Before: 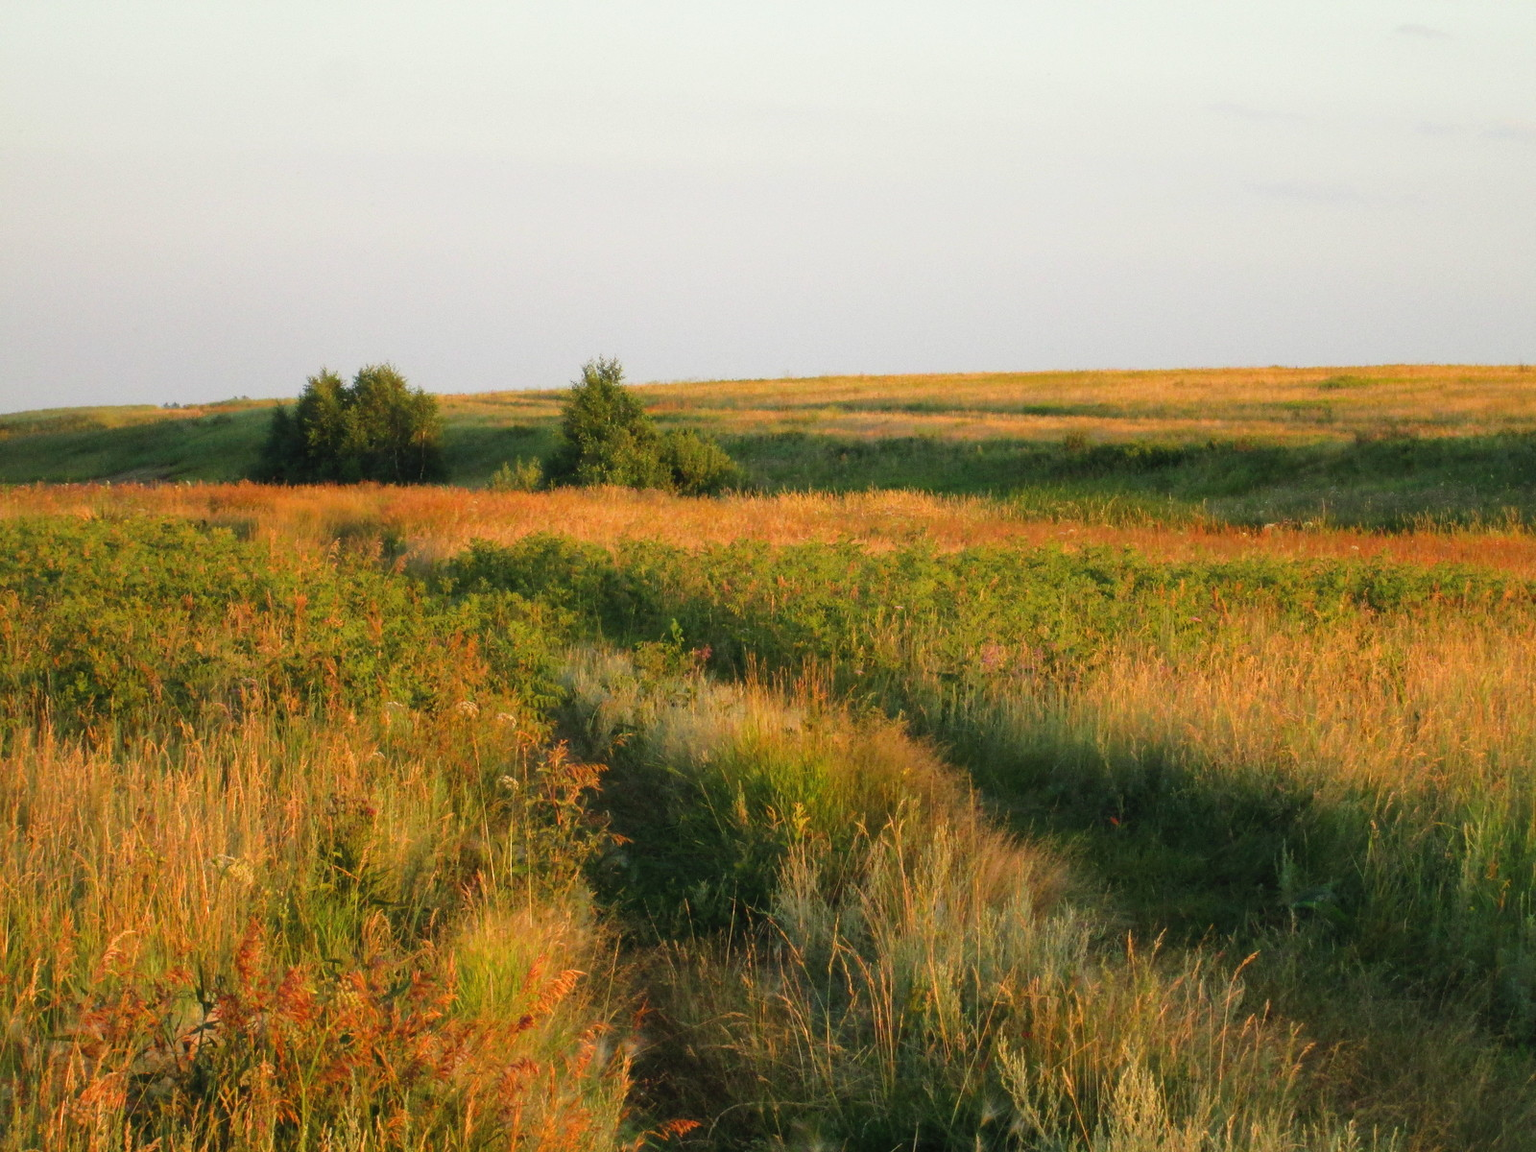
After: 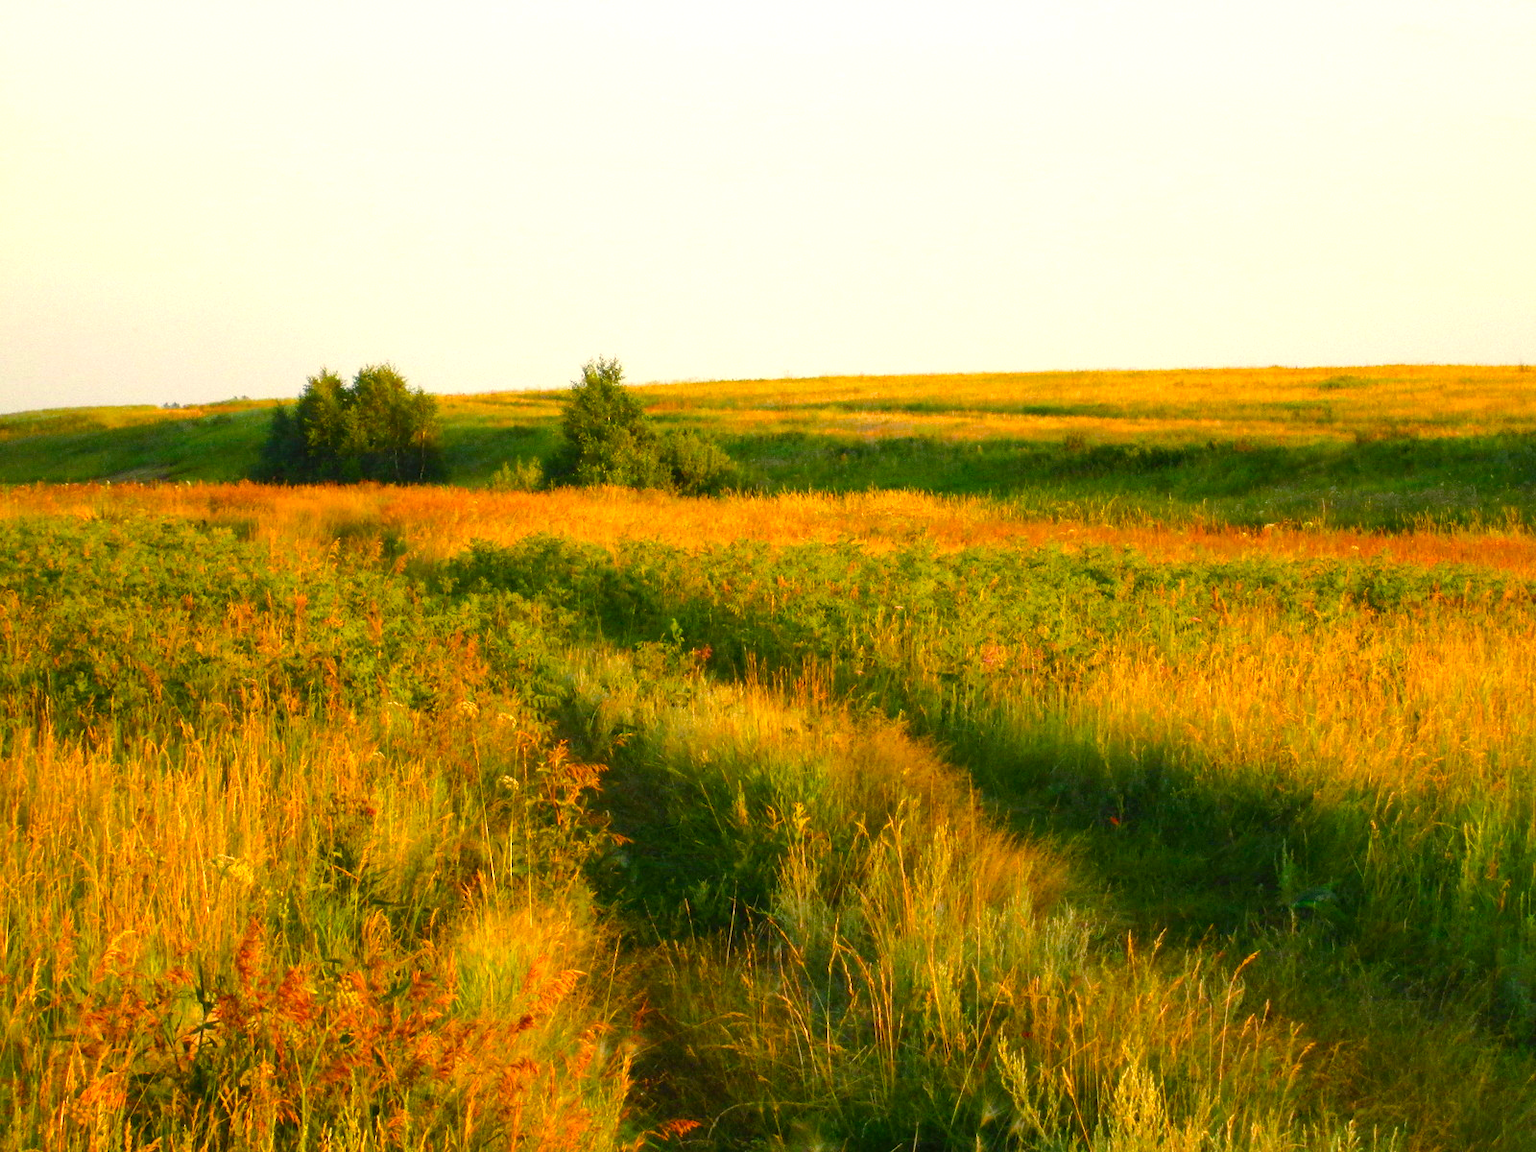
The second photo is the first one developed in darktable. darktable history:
color balance rgb: linear chroma grading › shadows -2.2%, linear chroma grading › highlights -15%, linear chroma grading › global chroma -10%, linear chroma grading › mid-tones -10%, perceptual saturation grading › global saturation 45%, perceptual saturation grading › highlights -50%, perceptual saturation grading › shadows 30%, perceptual brilliance grading › global brilliance 18%, global vibrance 45%
color correction: highlights a* 1.39, highlights b* 17.83
